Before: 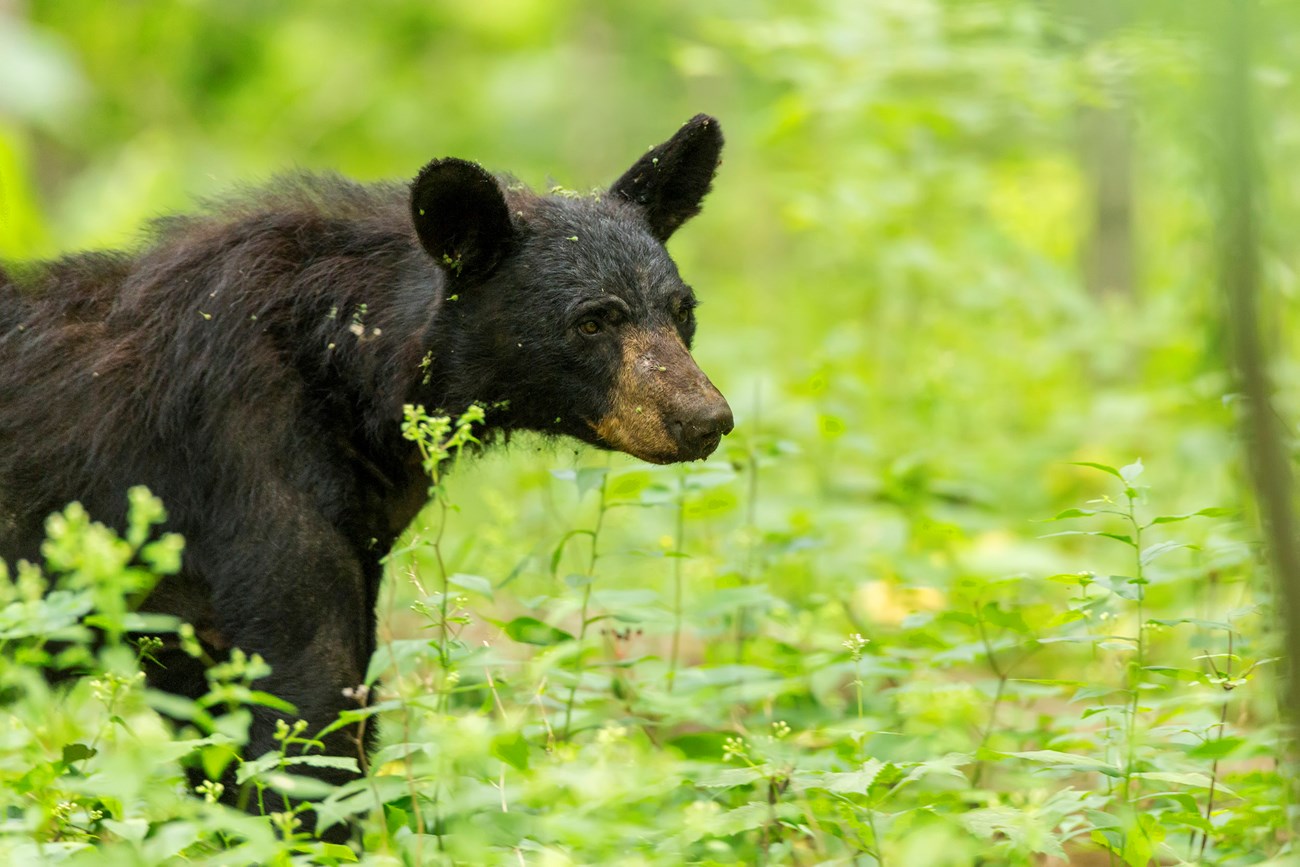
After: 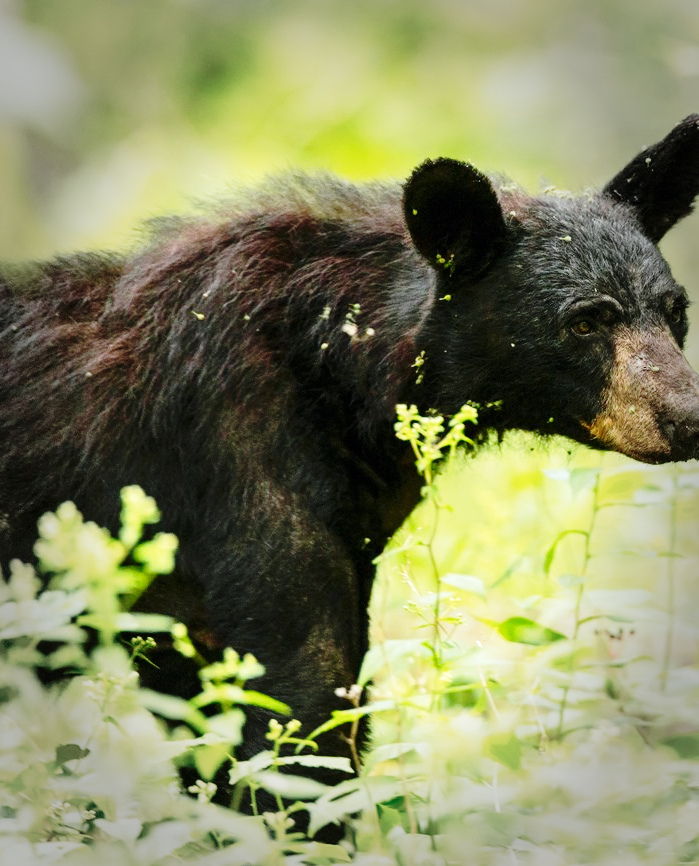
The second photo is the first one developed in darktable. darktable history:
vignetting: fall-off start 65.75%, fall-off radius 39.83%, automatic ratio true, width/height ratio 0.664
base curve: curves: ch0 [(0, 0) (0.032, 0.037) (0.105, 0.228) (0.435, 0.76) (0.856, 0.983) (1, 1)], preserve colors none
tone curve: curves: ch0 [(0, 0) (0.227, 0.17) (0.766, 0.774) (1, 1)]; ch1 [(0, 0) (0.114, 0.127) (0.437, 0.452) (0.498, 0.498) (0.529, 0.541) (0.579, 0.589) (1, 1)]; ch2 [(0, 0) (0.233, 0.259) (0.493, 0.492) (0.587, 0.573) (1, 1)], color space Lab, independent channels, preserve colors none
crop: left 0.584%, right 45.579%, bottom 0.086%
